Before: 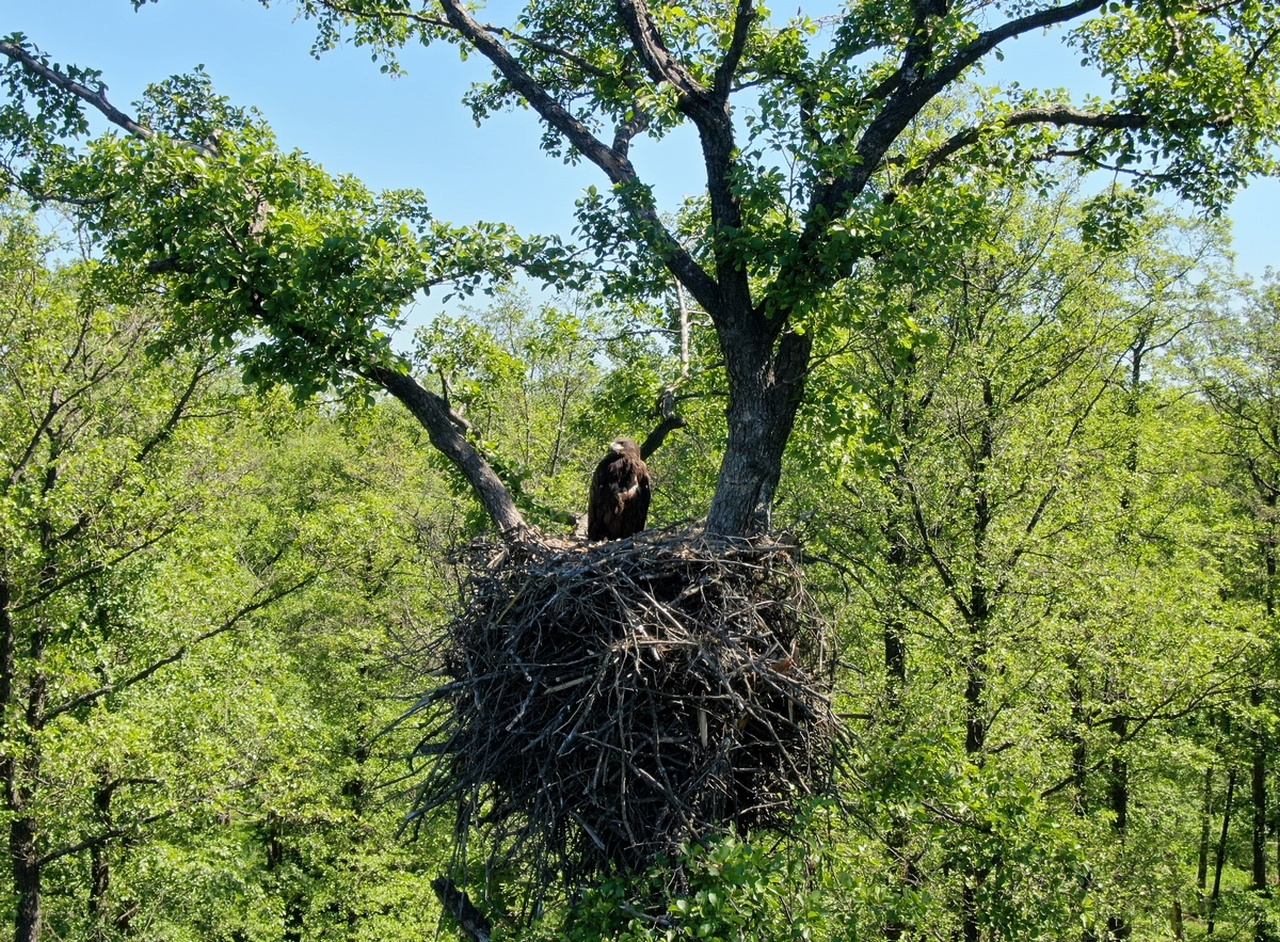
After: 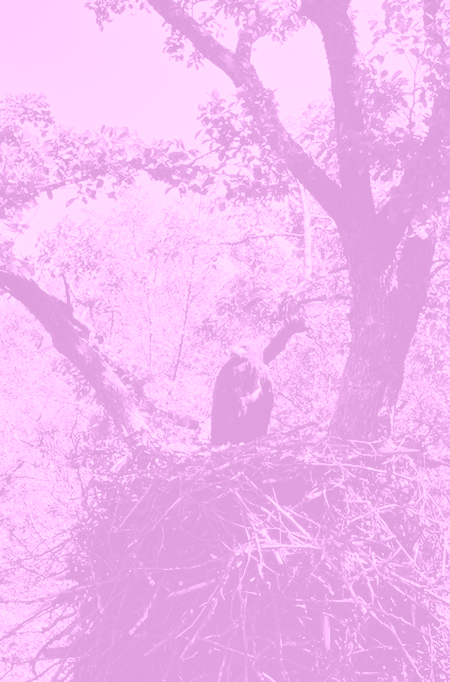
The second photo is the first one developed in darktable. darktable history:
crop and rotate: left 29.476%, top 10.214%, right 35.32%, bottom 17.333%
colorize: hue 331.2°, saturation 75%, source mix 30.28%, lightness 70.52%, version 1
shadows and highlights: white point adjustment -3.64, highlights -63.34, highlights color adjustment 42%, soften with gaussian
base curve: curves: ch0 [(0, 0.024) (0.055, 0.065) (0.121, 0.166) (0.236, 0.319) (0.693, 0.726) (1, 1)], preserve colors none
